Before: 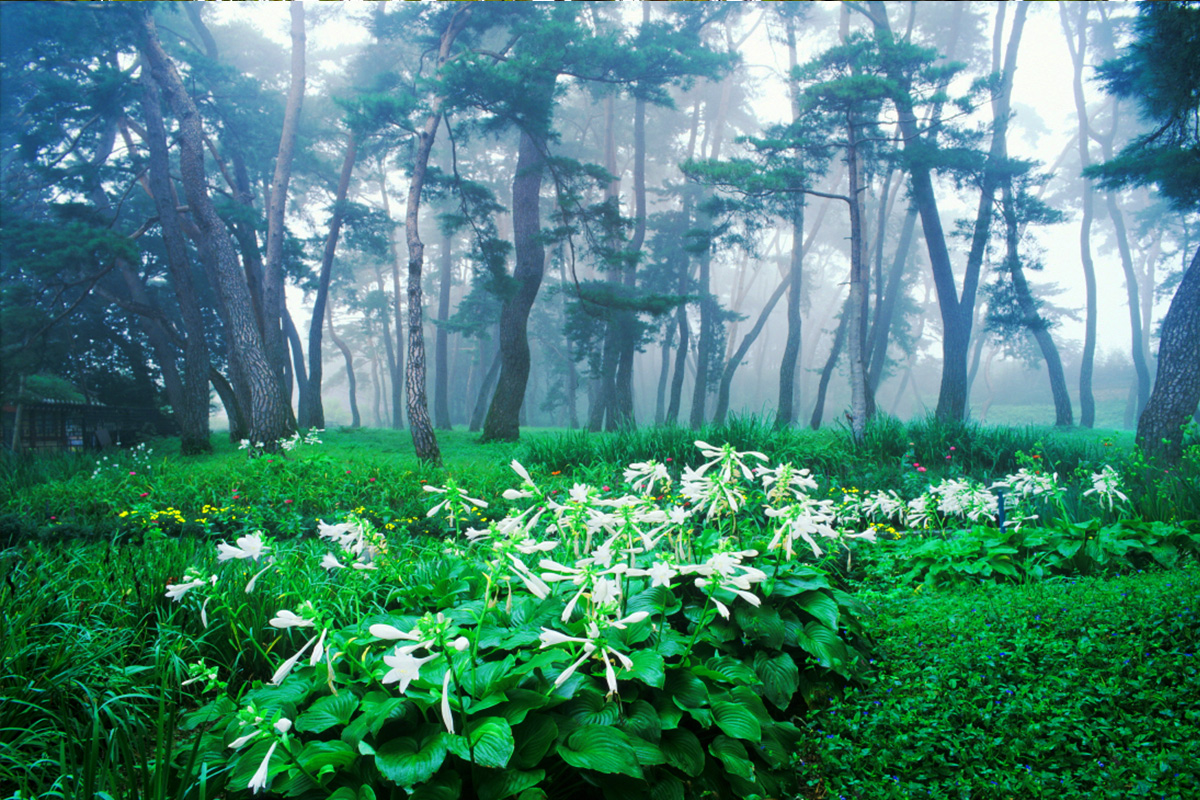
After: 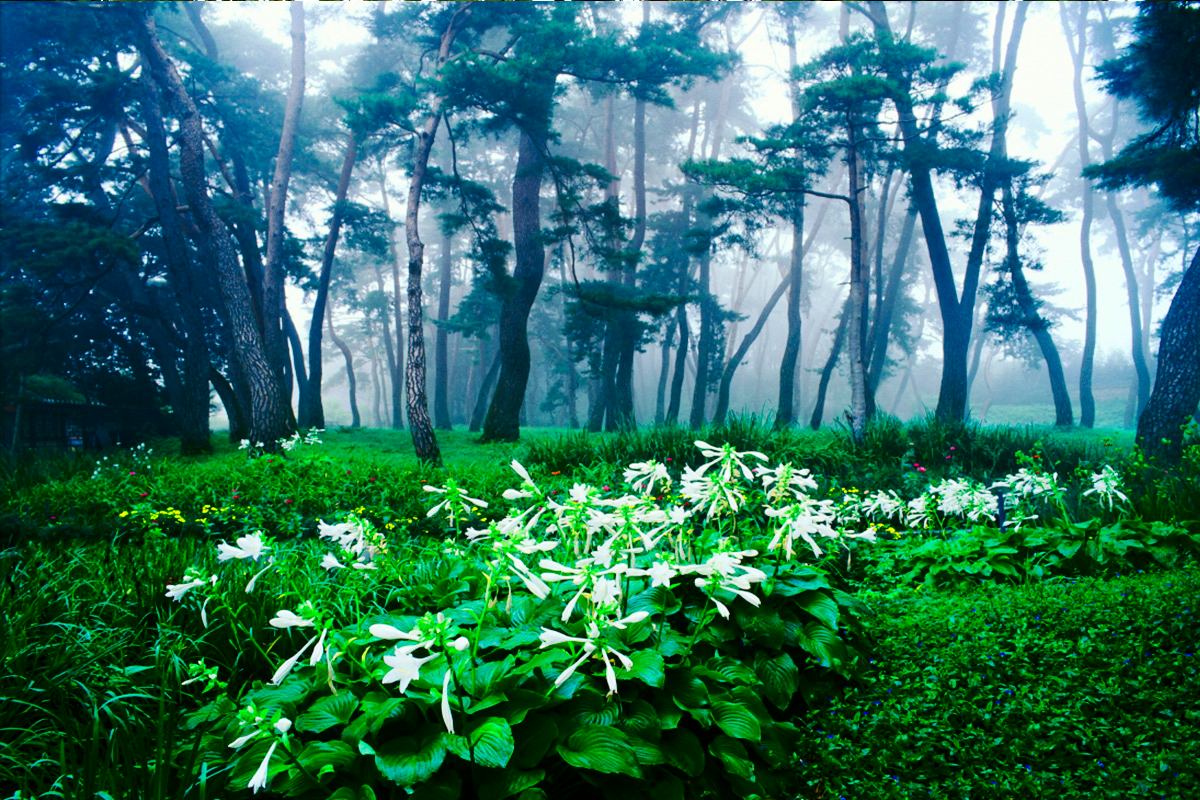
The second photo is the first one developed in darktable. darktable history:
contrast brightness saturation: contrast 0.22, brightness -0.19, saturation 0.24
shadows and highlights: shadows 24.5, highlights -78.15, soften with gaussian
